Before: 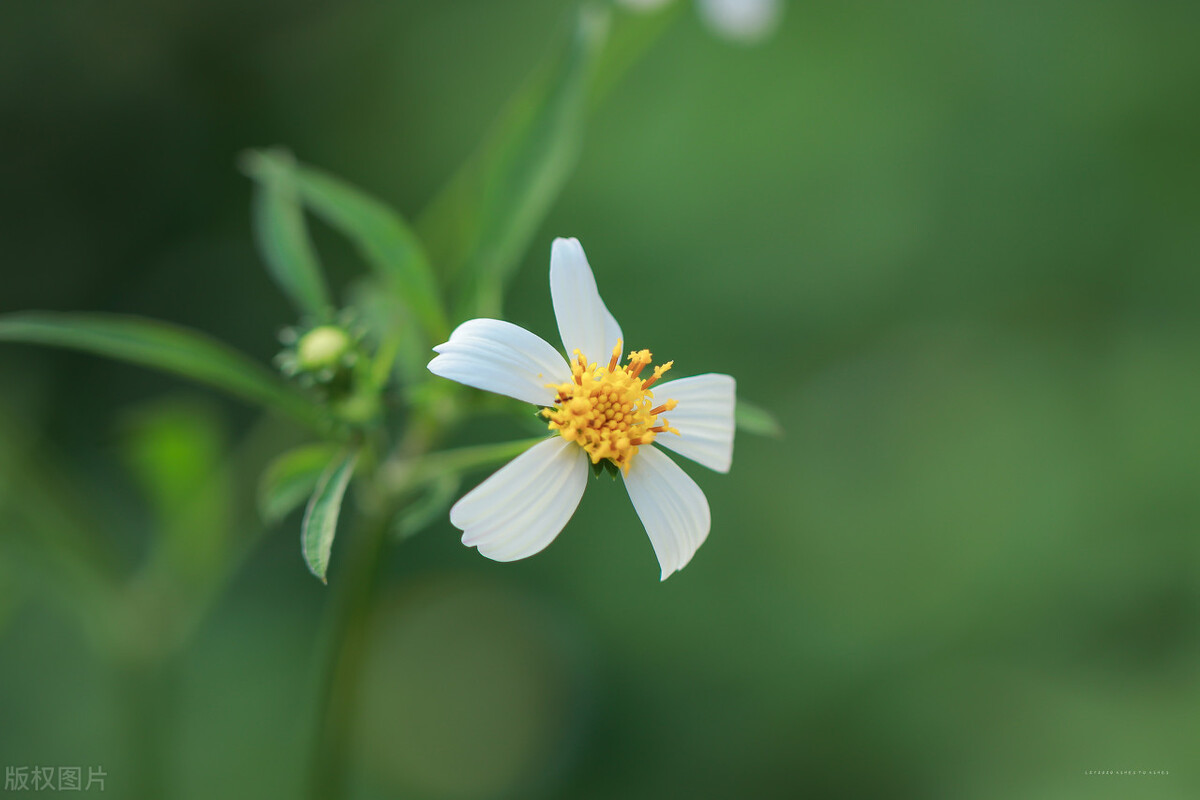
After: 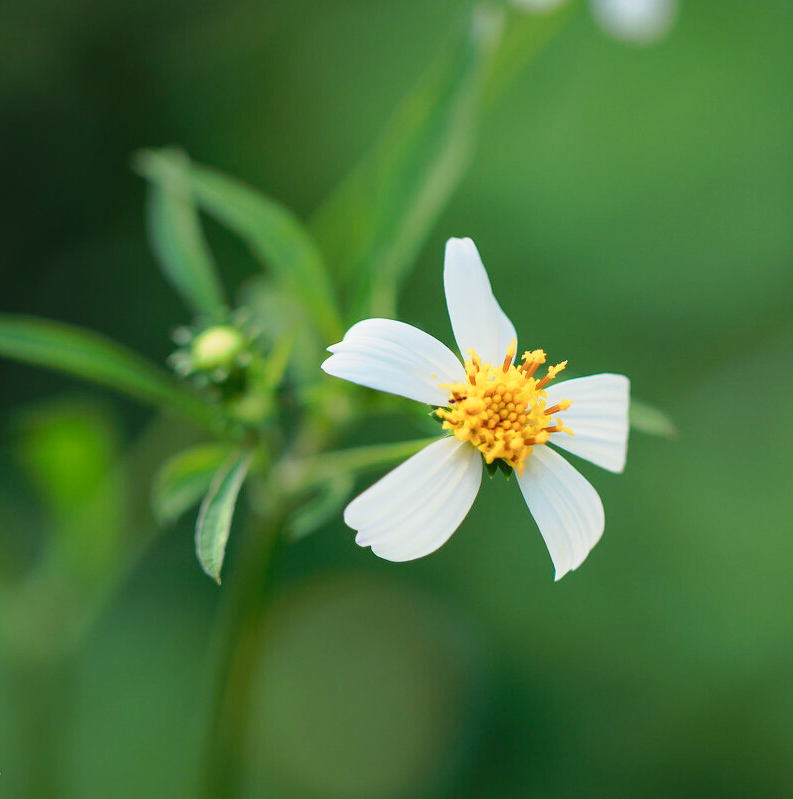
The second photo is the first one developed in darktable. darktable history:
shadows and highlights: shadows 25.69, highlights -24.58, highlights color adjustment 42.43%
crop and rotate: left 8.848%, right 25.019%
tone curve: curves: ch0 [(0, 0) (0.105, 0.068) (0.195, 0.162) (0.283, 0.283) (0.384, 0.404) (0.485, 0.531) (0.638, 0.681) (0.795, 0.879) (1, 0.977)]; ch1 [(0, 0) (0.161, 0.092) (0.35, 0.33) (0.379, 0.401) (0.456, 0.469) (0.504, 0.5) (0.512, 0.514) (0.58, 0.597) (0.635, 0.646) (1, 1)]; ch2 [(0, 0) (0.371, 0.362) (0.437, 0.437) (0.5, 0.5) (0.53, 0.523) (0.56, 0.58) (0.622, 0.606) (1, 1)], preserve colors none
